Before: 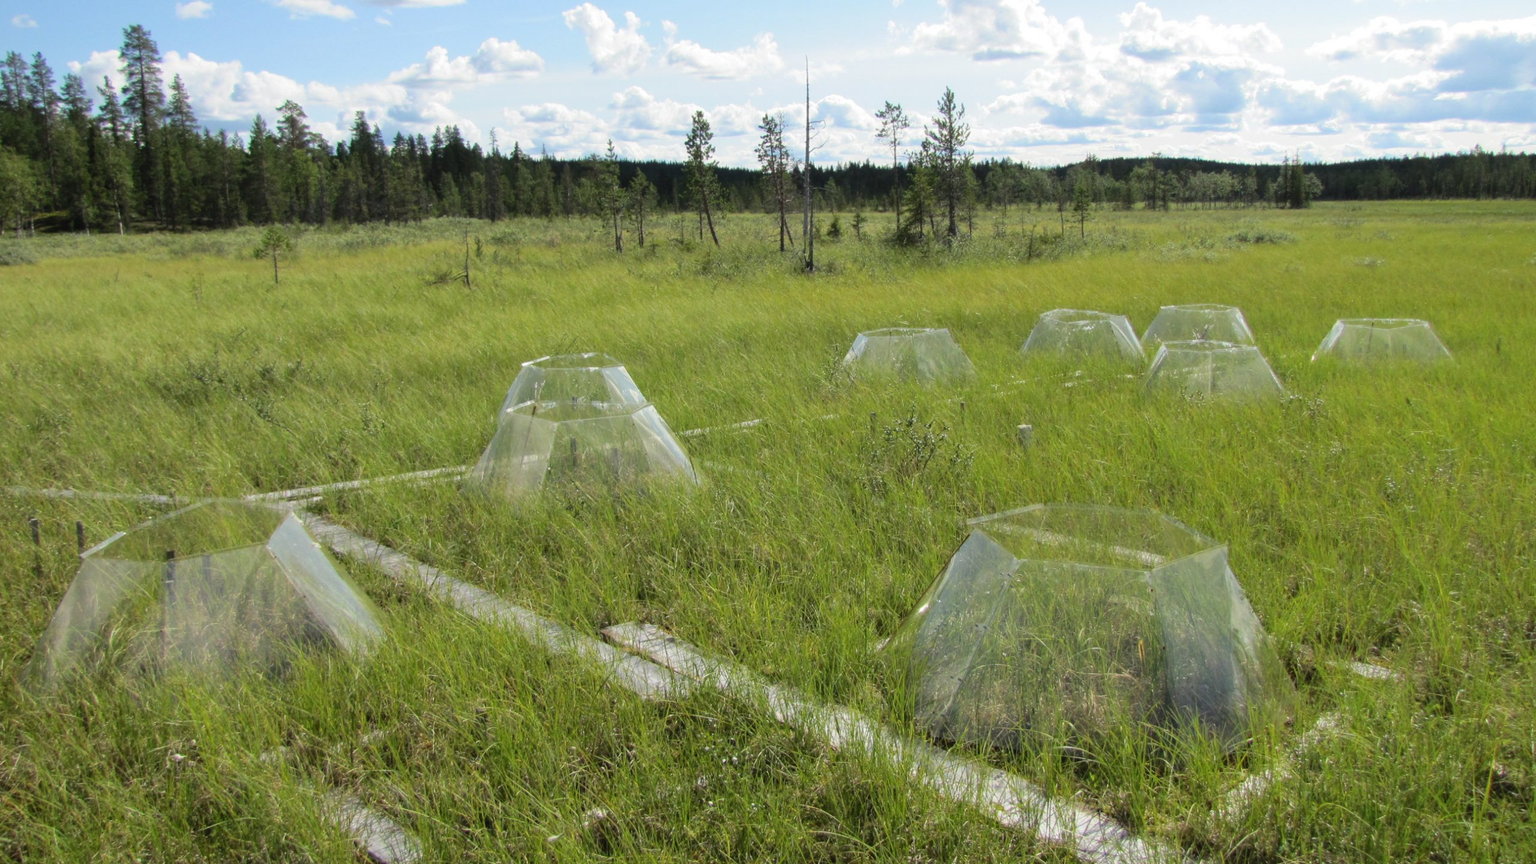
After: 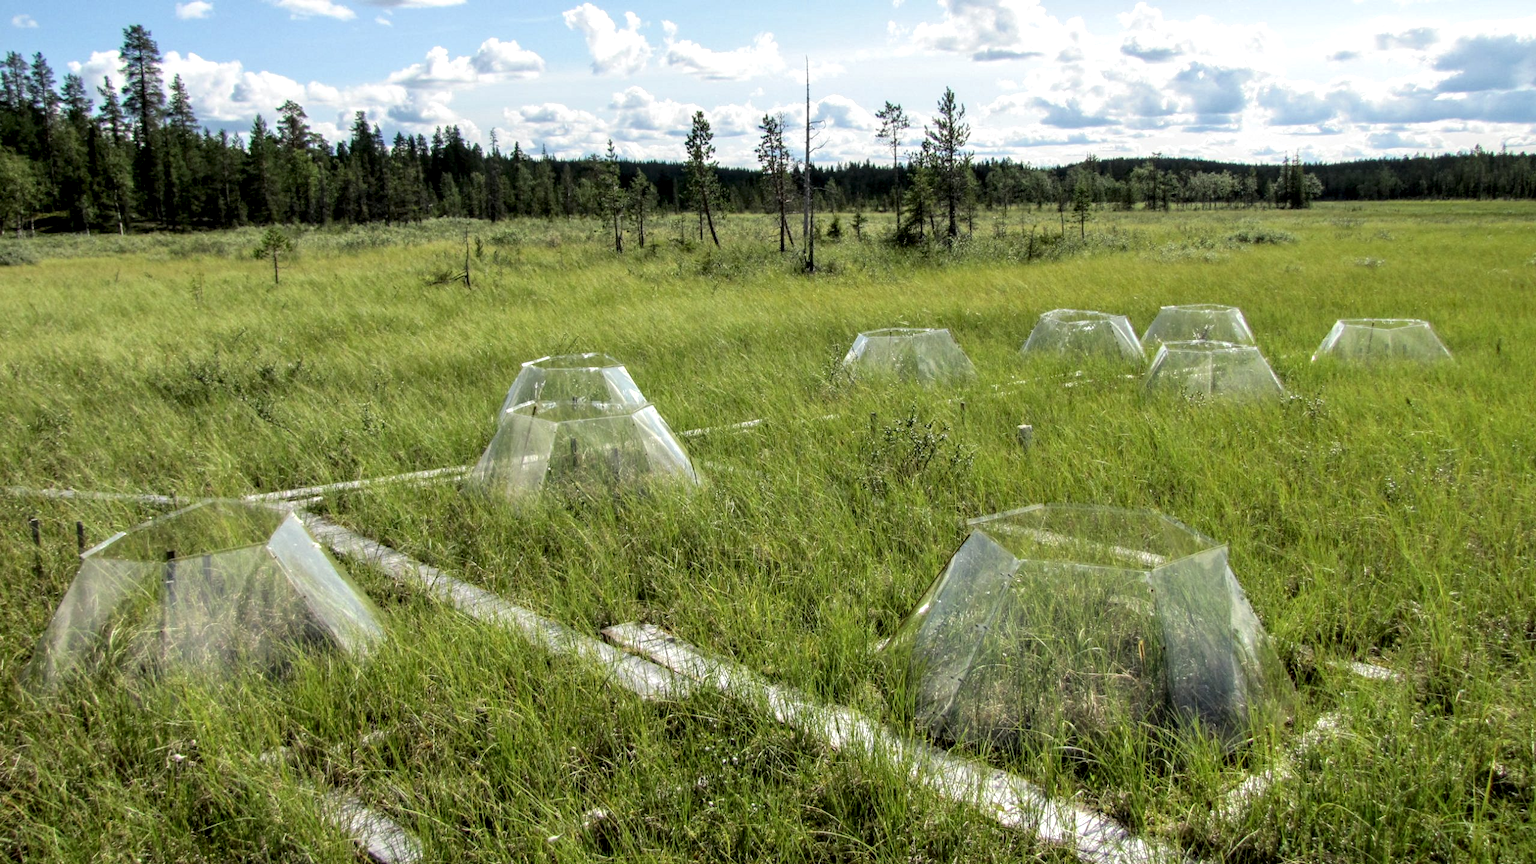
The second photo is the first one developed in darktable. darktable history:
local contrast: highlights 65%, shadows 54%, detail 169%, midtone range 0.511
